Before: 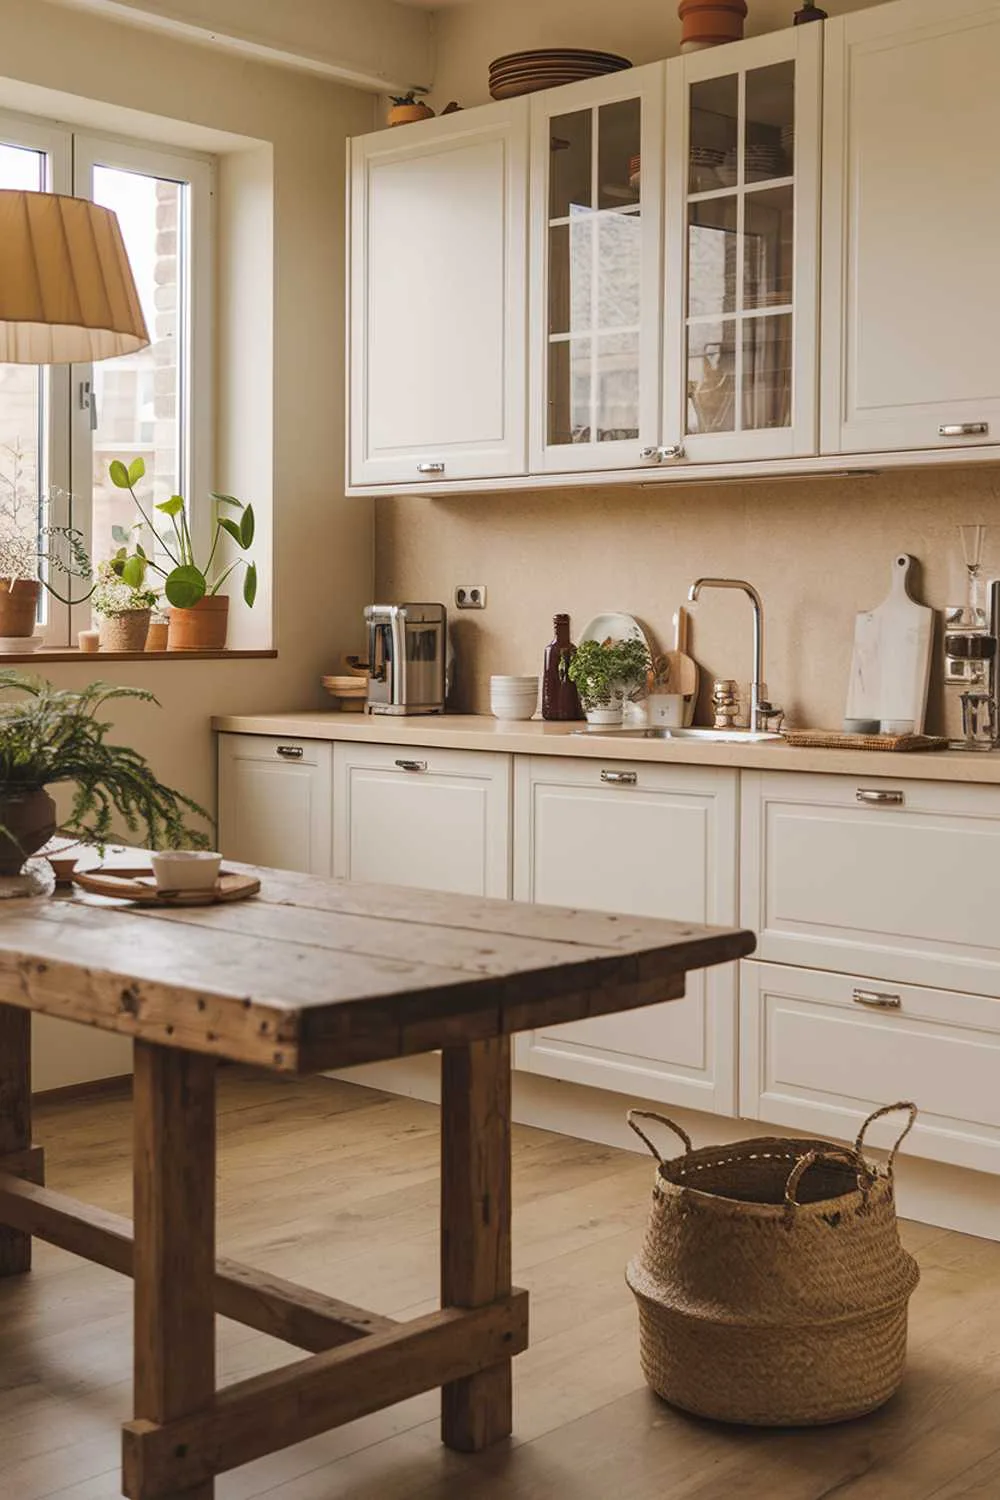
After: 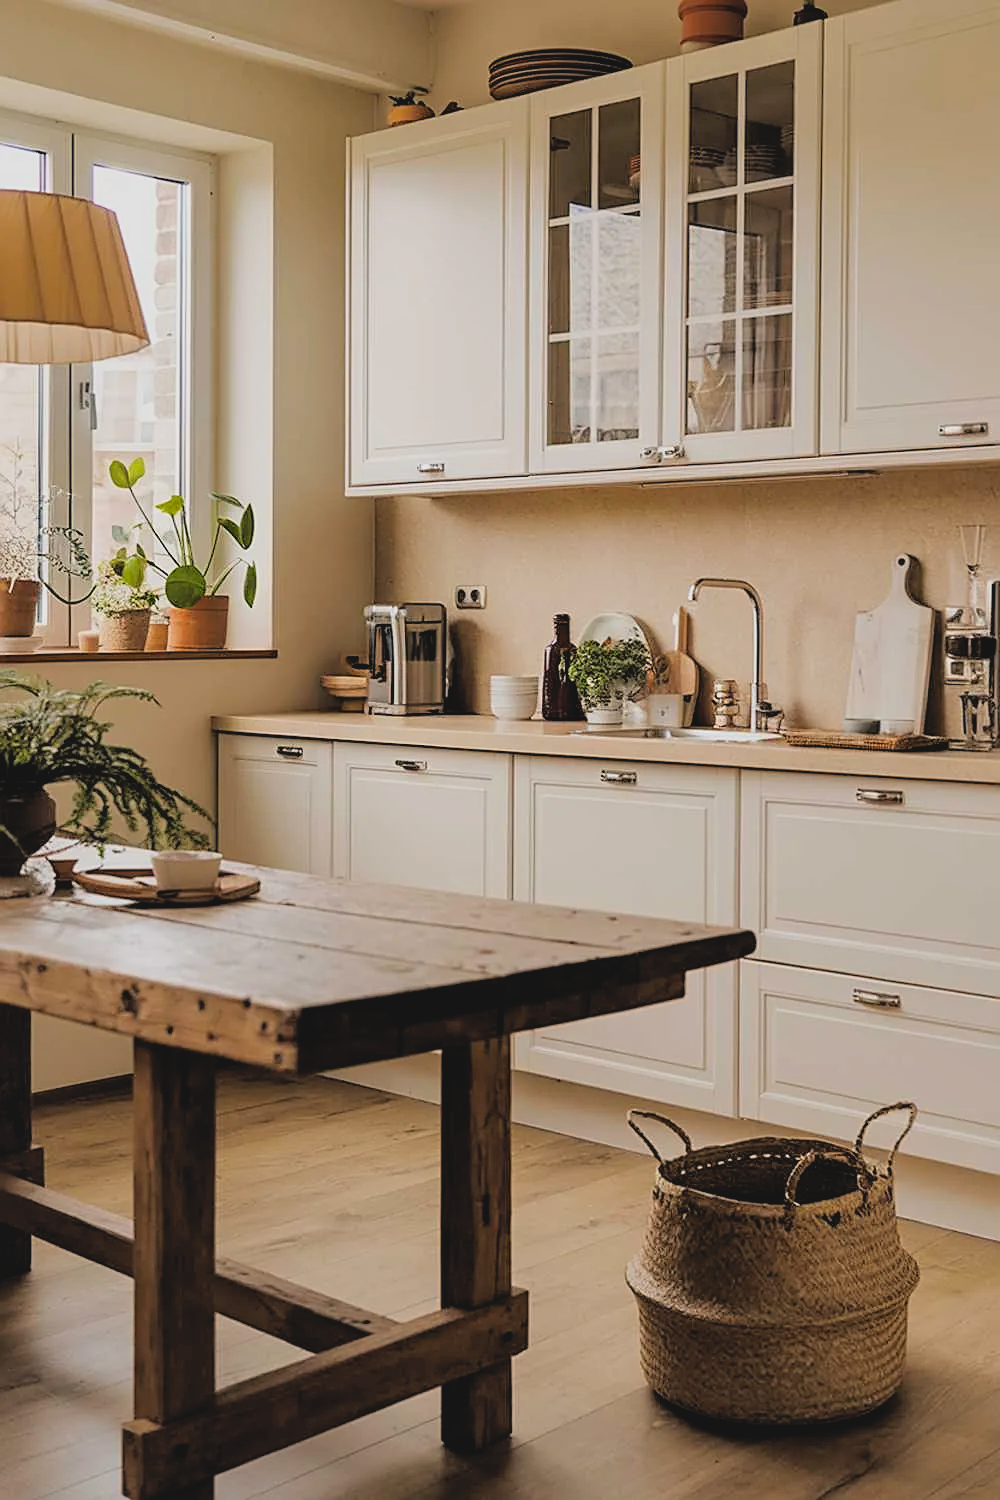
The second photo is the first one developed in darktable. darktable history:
shadows and highlights: radius 126.58, shadows 30.36, highlights -31.19, low approximation 0.01, soften with gaussian
sharpen: on, module defaults
filmic rgb: black relative exposure -3.9 EV, white relative exposure 3.15 EV, hardness 2.87
contrast brightness saturation: contrast -0.104, brightness 0.041, saturation 0.082
